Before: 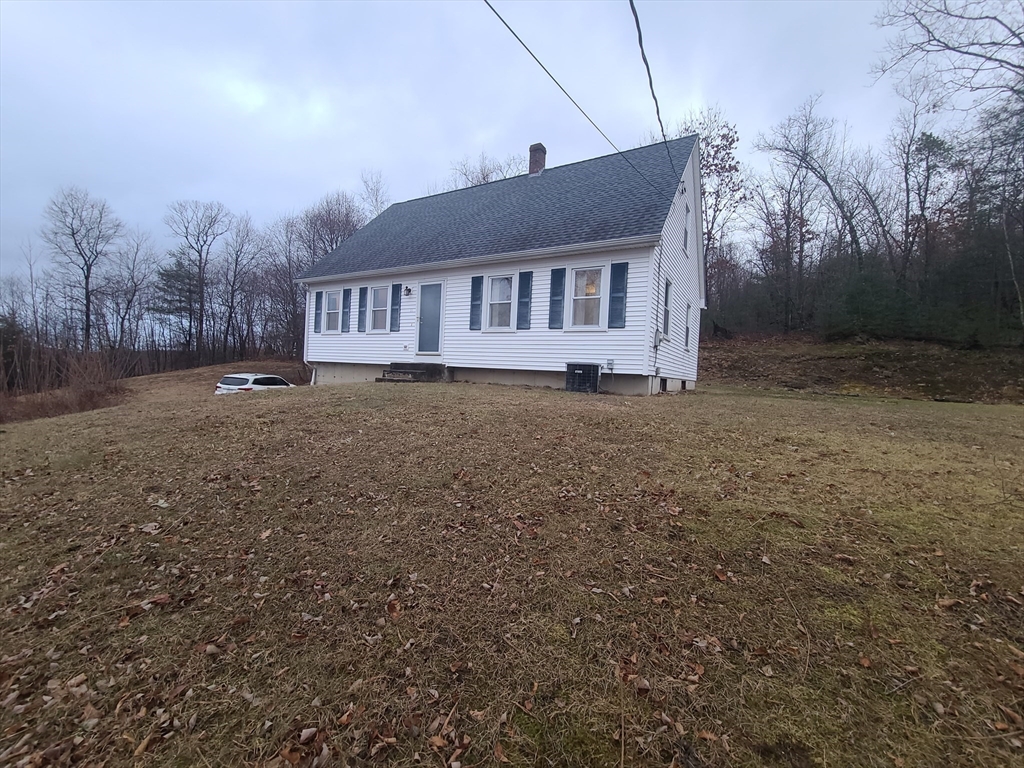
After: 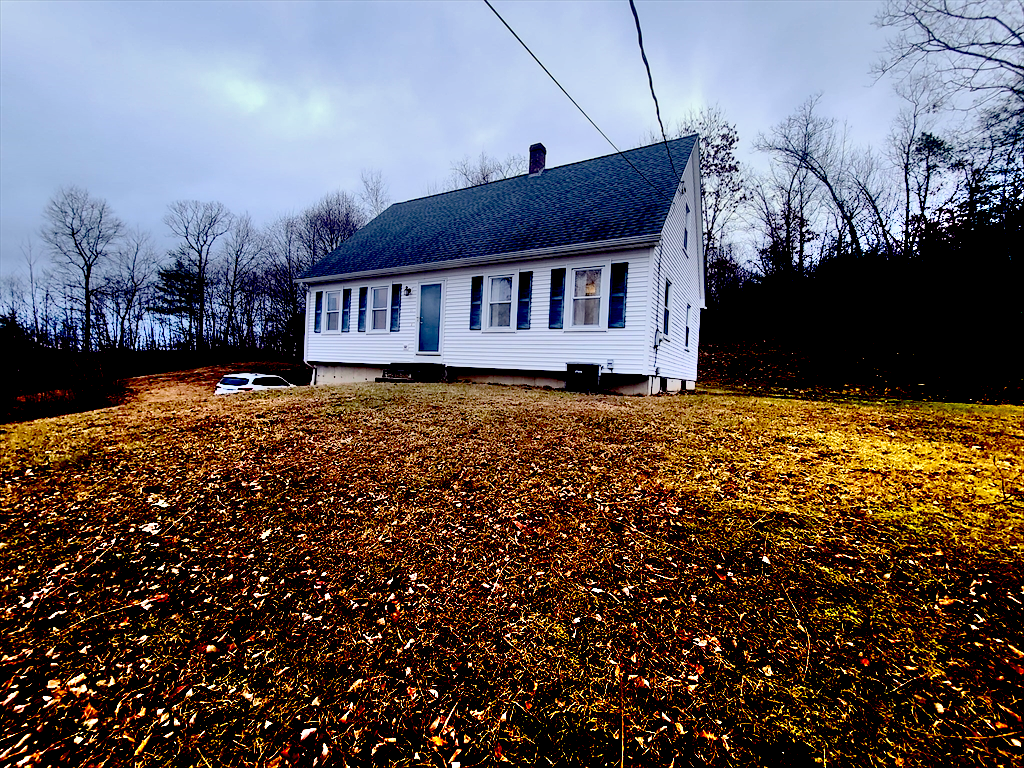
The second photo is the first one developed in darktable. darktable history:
shadows and highlights: soften with gaussian
exposure: black level correction 0.1, exposure -0.086 EV, compensate highlight preservation false
